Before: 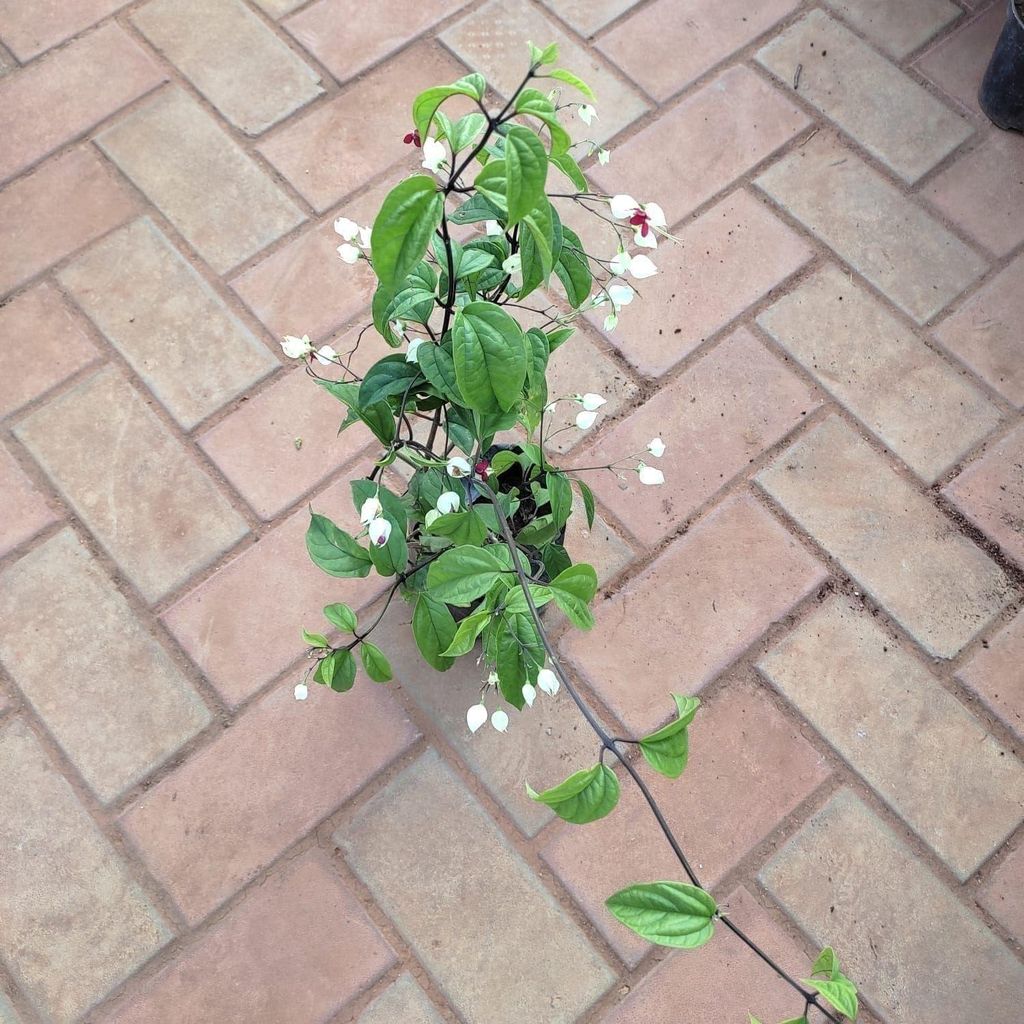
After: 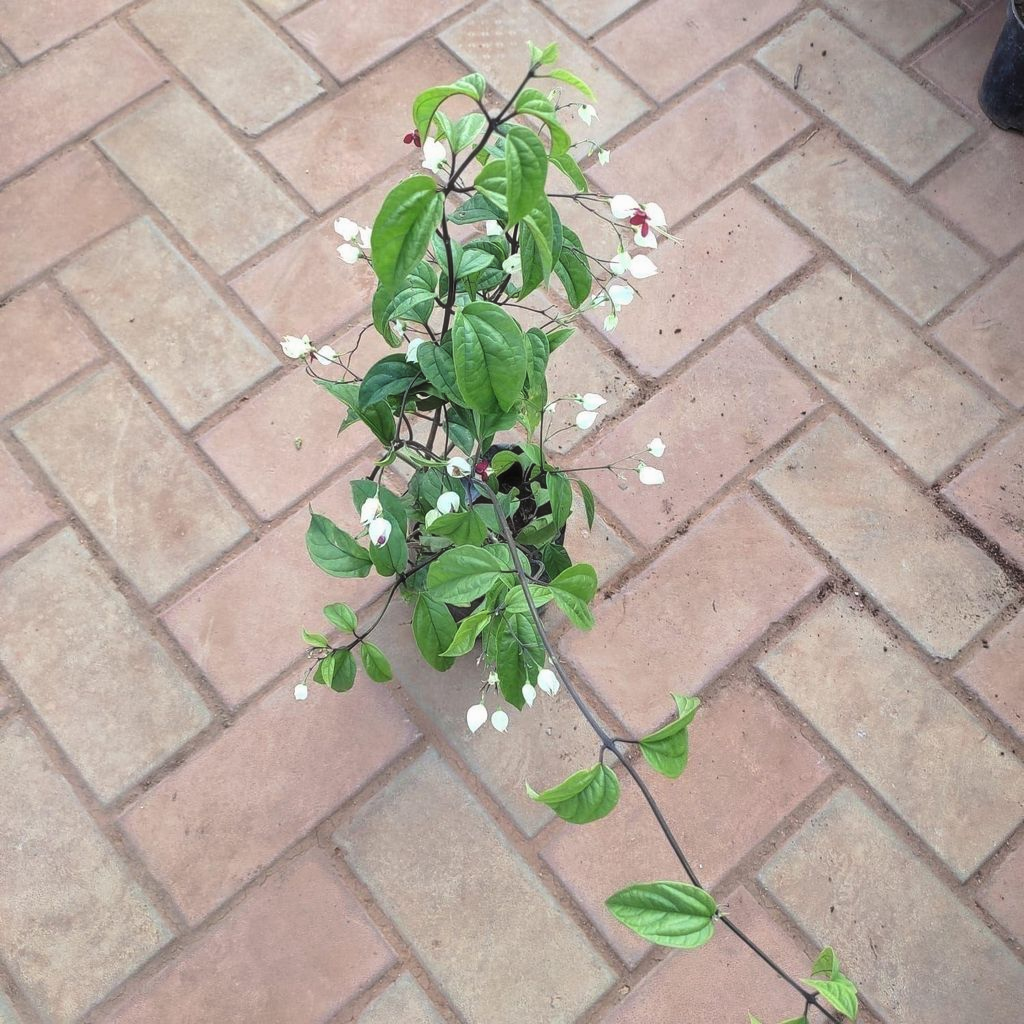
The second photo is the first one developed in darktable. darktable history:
haze removal: strength -0.047, compatibility mode true, adaptive false
